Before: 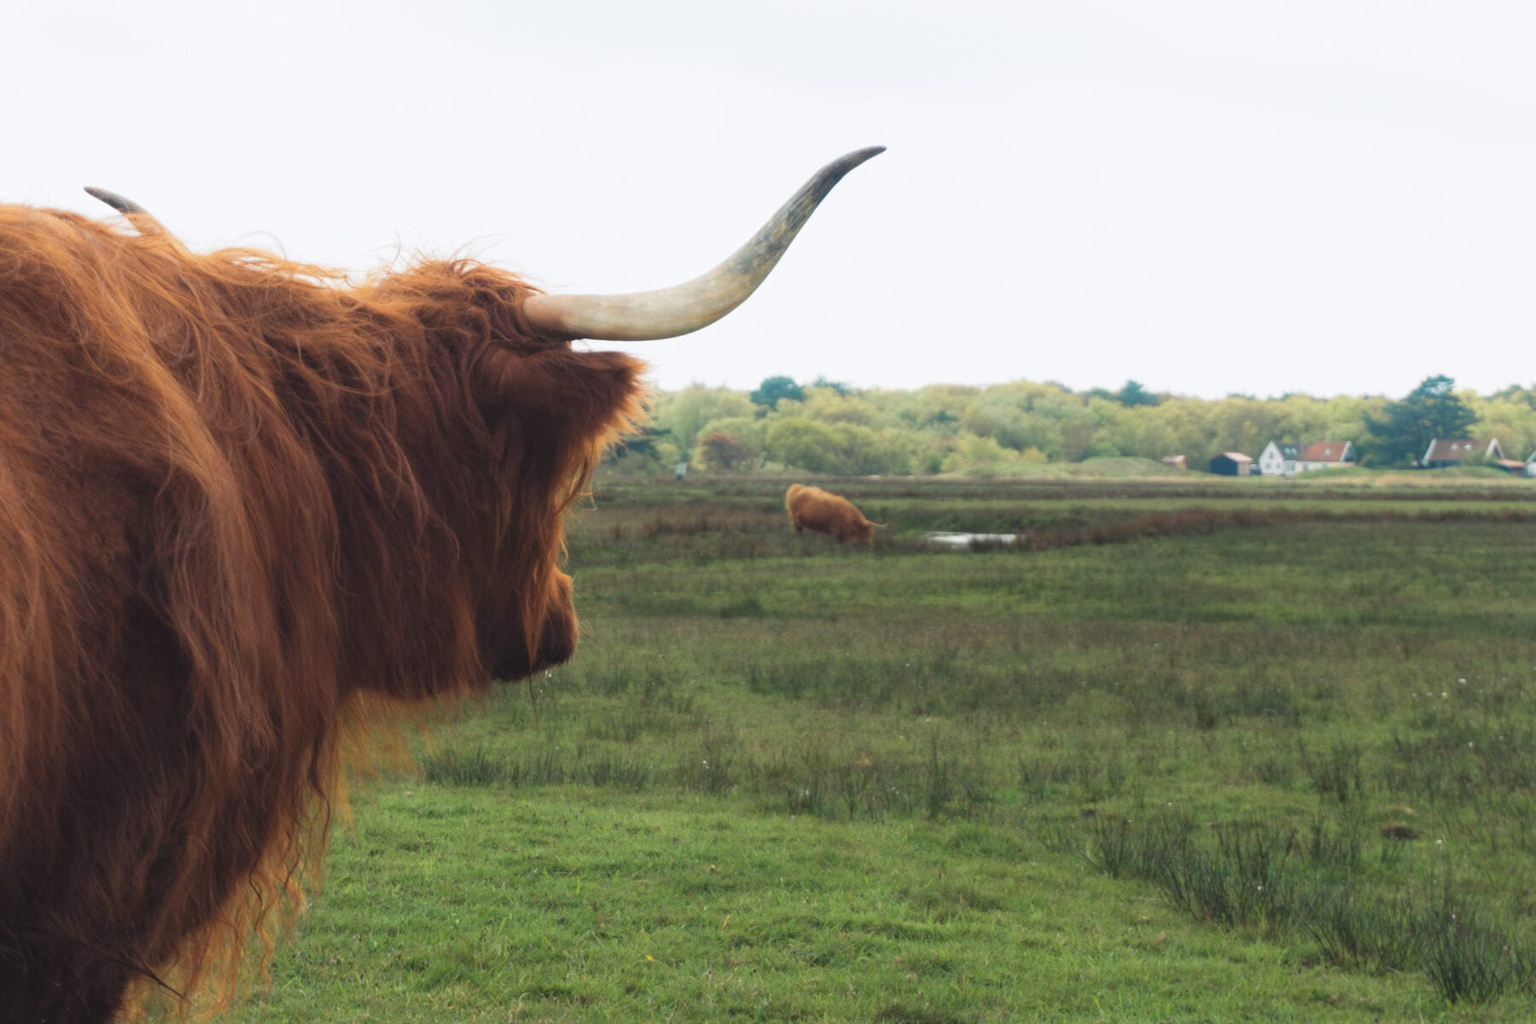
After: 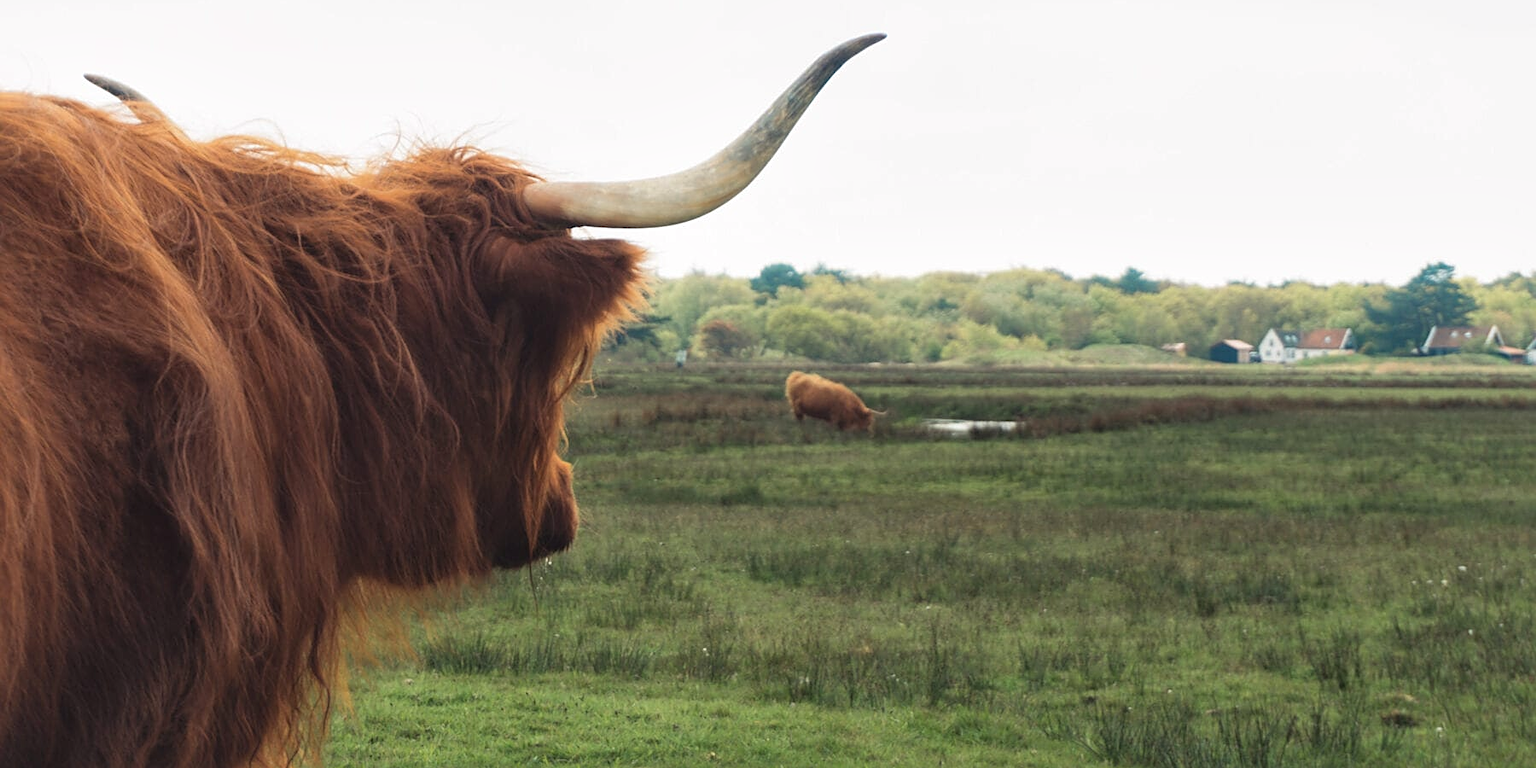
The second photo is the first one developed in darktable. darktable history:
crop: top 11.038%, bottom 13.962%
sharpen: on, module defaults
local contrast: mode bilateral grid, contrast 20, coarseness 50, detail 130%, midtone range 0.2
white balance: red 1.009, blue 0.985
